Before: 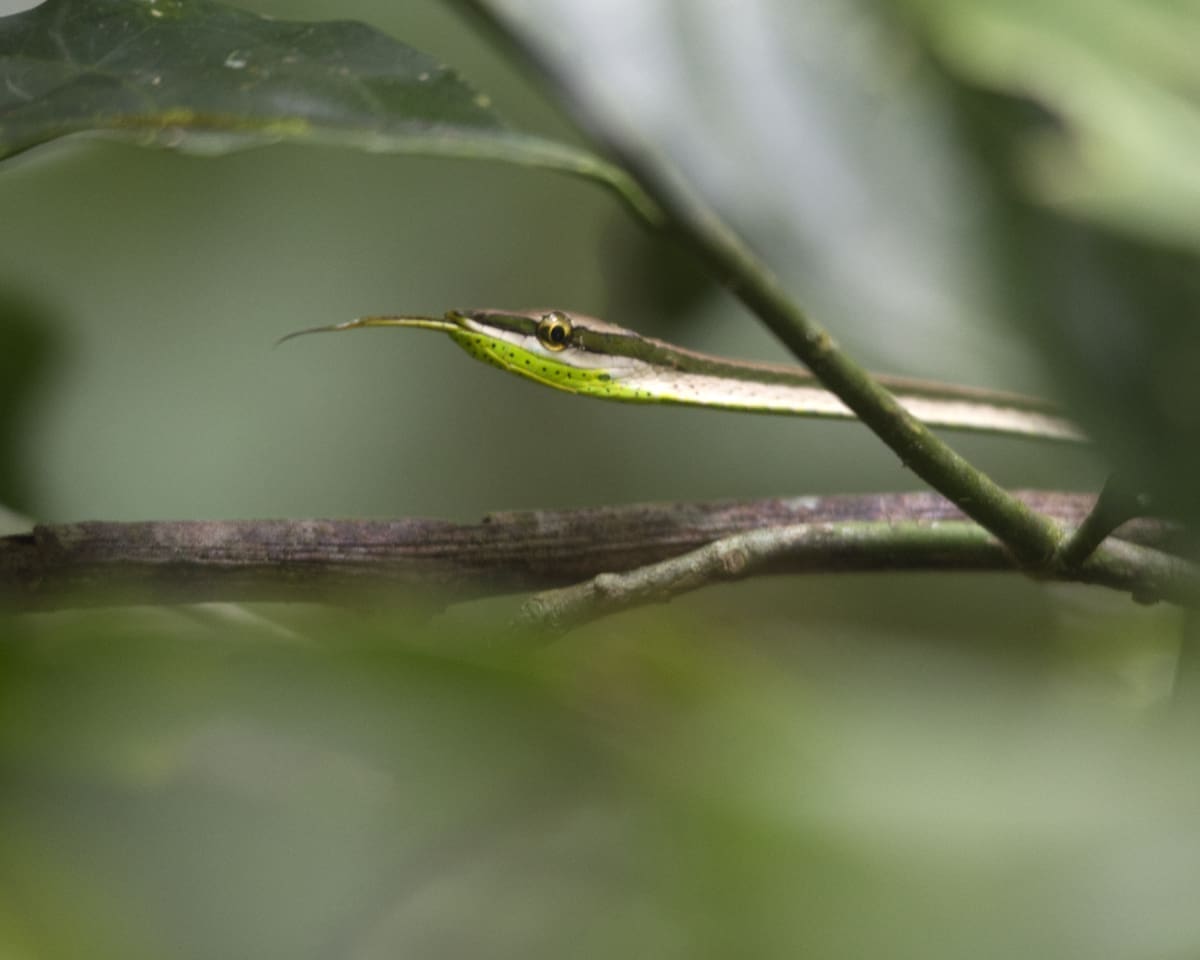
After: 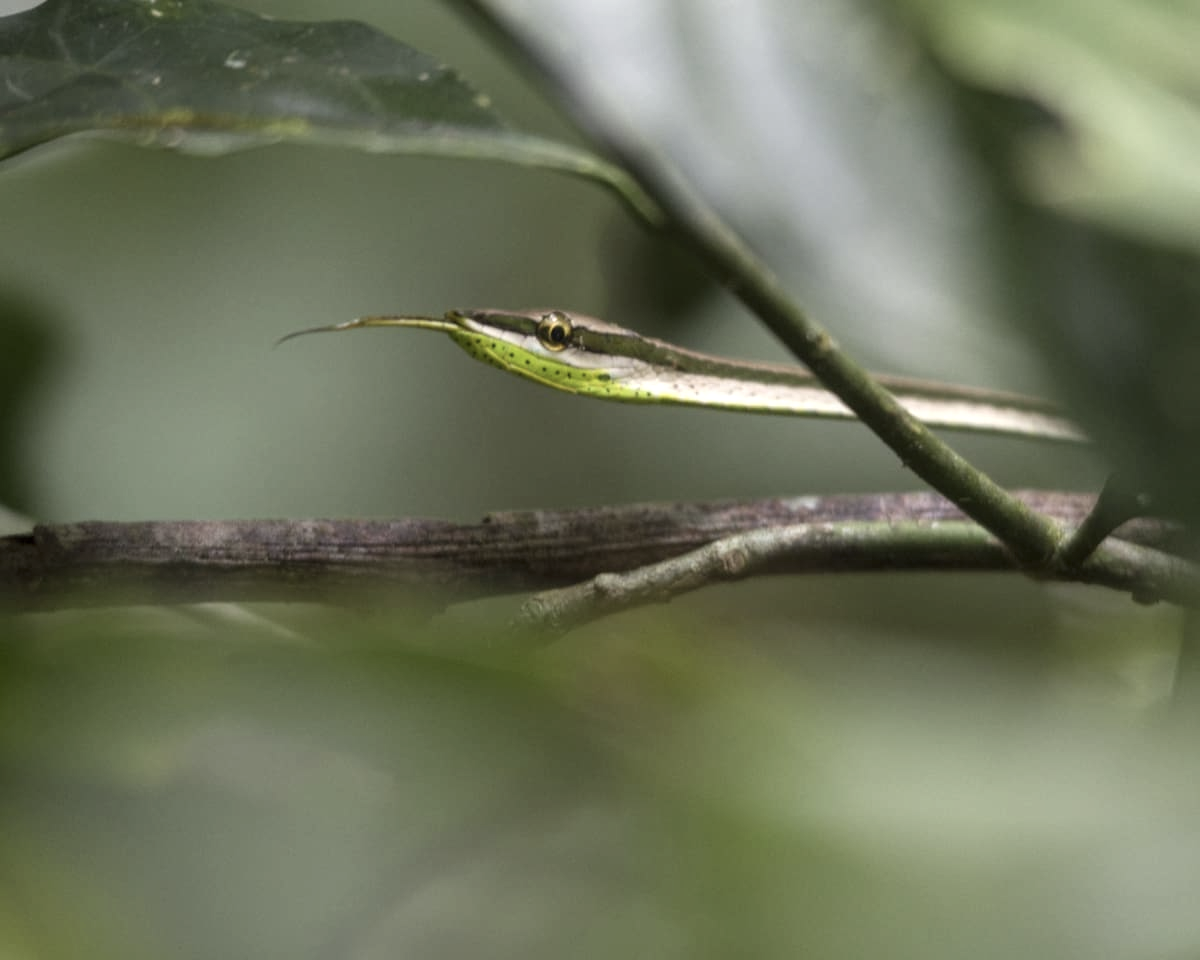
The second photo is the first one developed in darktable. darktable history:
color correction: saturation 0.8
local contrast: on, module defaults
tone equalizer: on, module defaults
